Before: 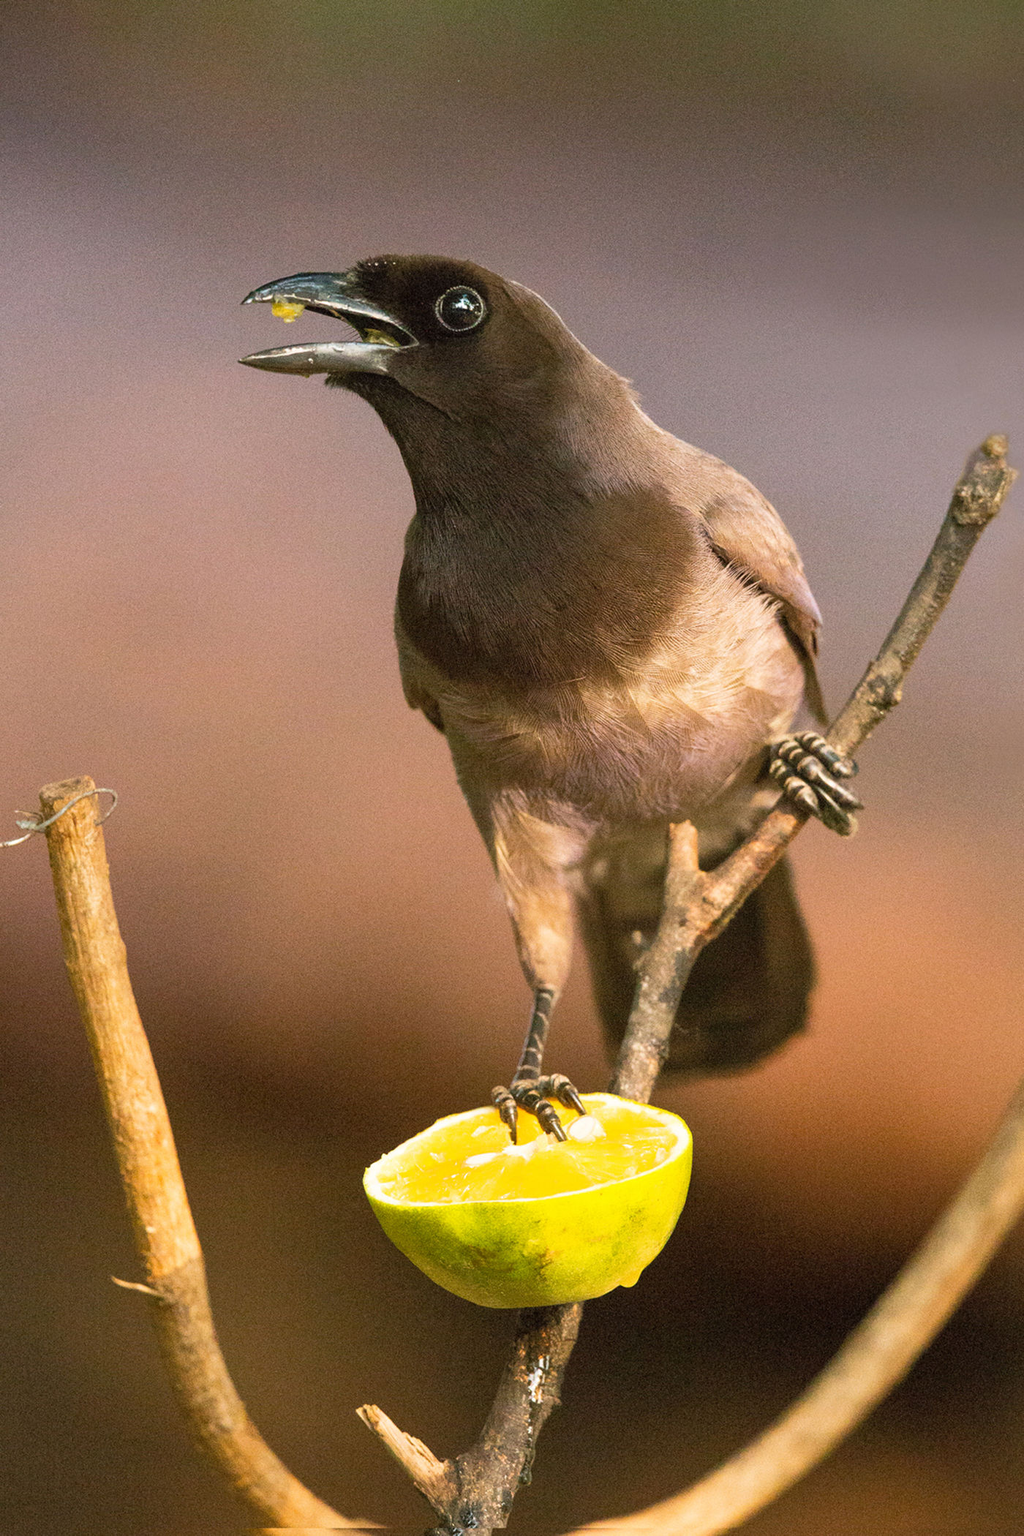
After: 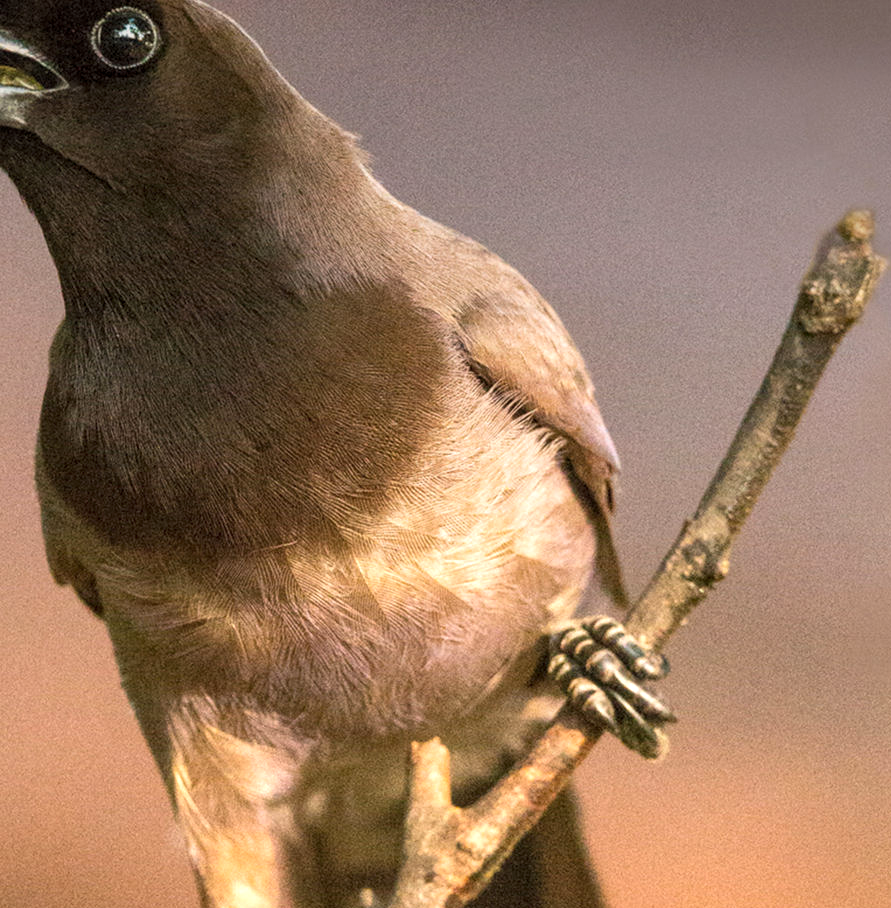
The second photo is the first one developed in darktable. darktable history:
local contrast: on, module defaults
color correction: saturation 0.98
graduated density: on, module defaults
white balance: red 1.009, blue 0.985
crop: left 36.005%, top 18.293%, right 0.31%, bottom 38.444%
exposure: black level correction 0, exposure 0.4 EV, compensate exposure bias true, compensate highlight preservation false
